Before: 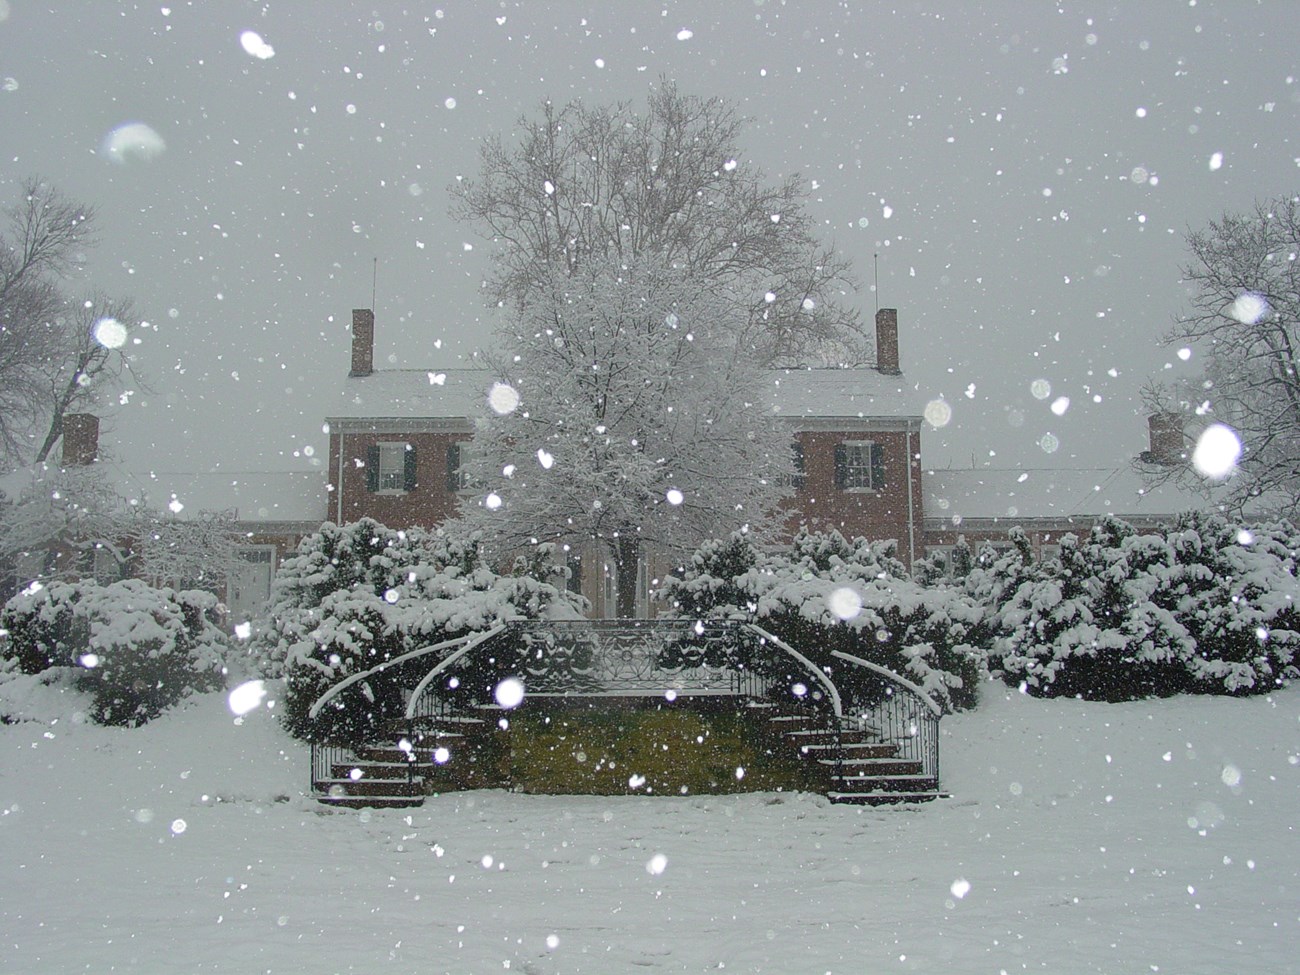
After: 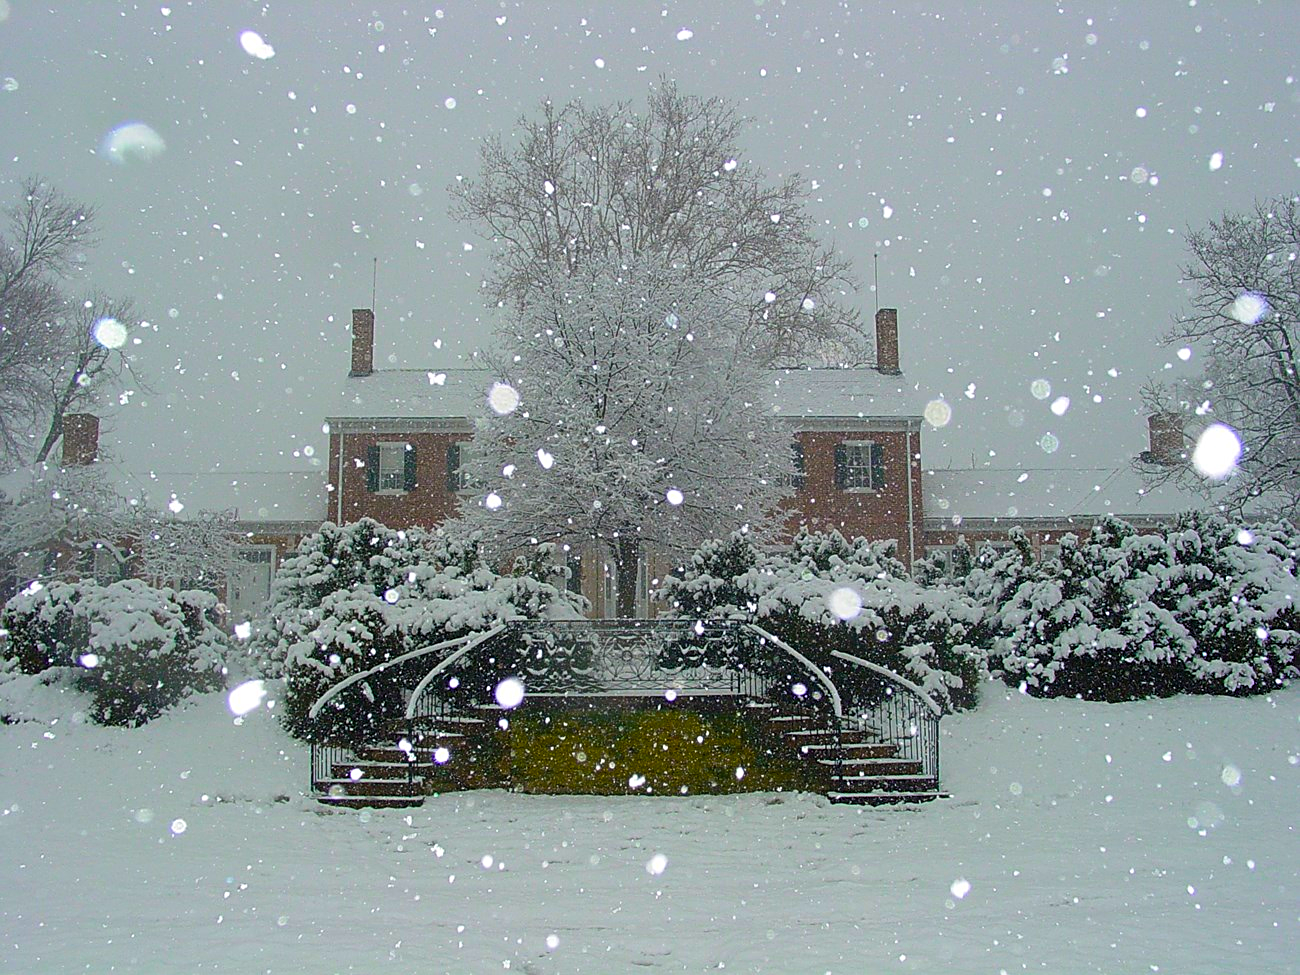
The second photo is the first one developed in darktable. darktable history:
contrast brightness saturation: contrast 0.105, saturation -0.163
color balance rgb: linear chroma grading › global chroma 14.601%, perceptual saturation grading › global saturation 64.379%, perceptual saturation grading › highlights 49.599%, perceptual saturation grading › shadows 29.549%
sharpen: on, module defaults
